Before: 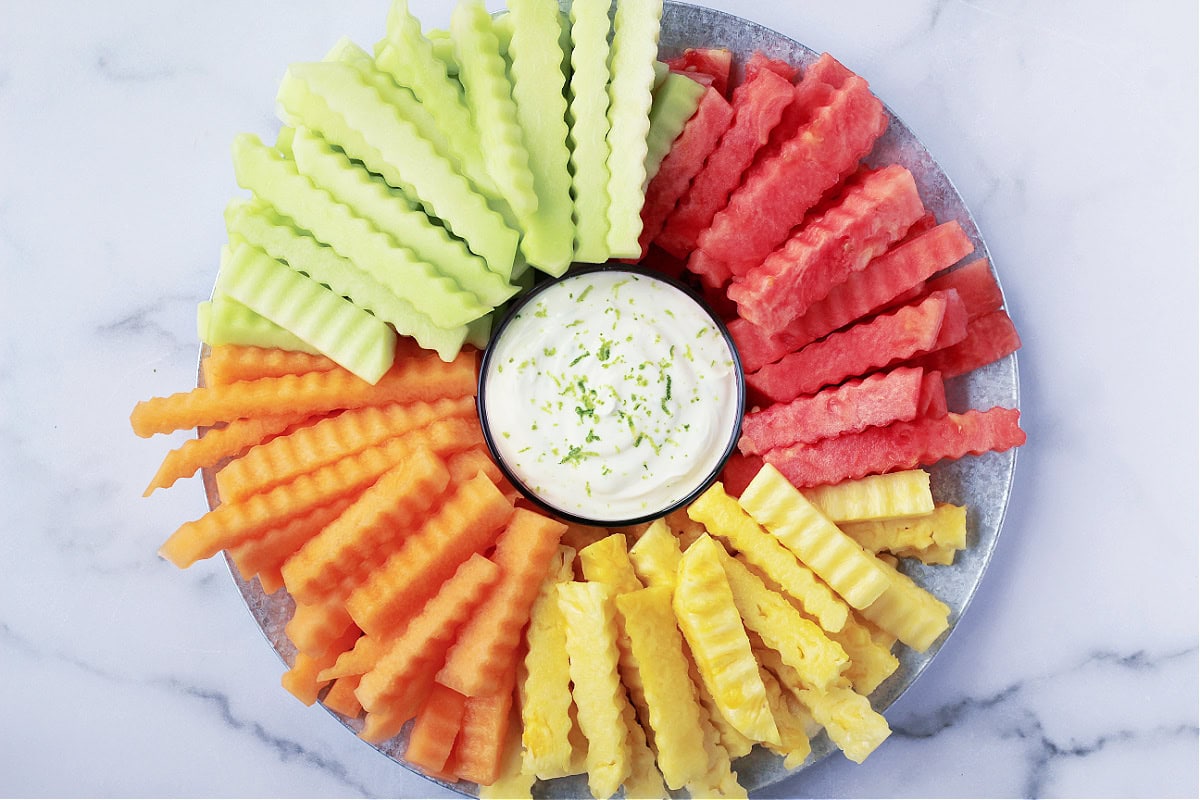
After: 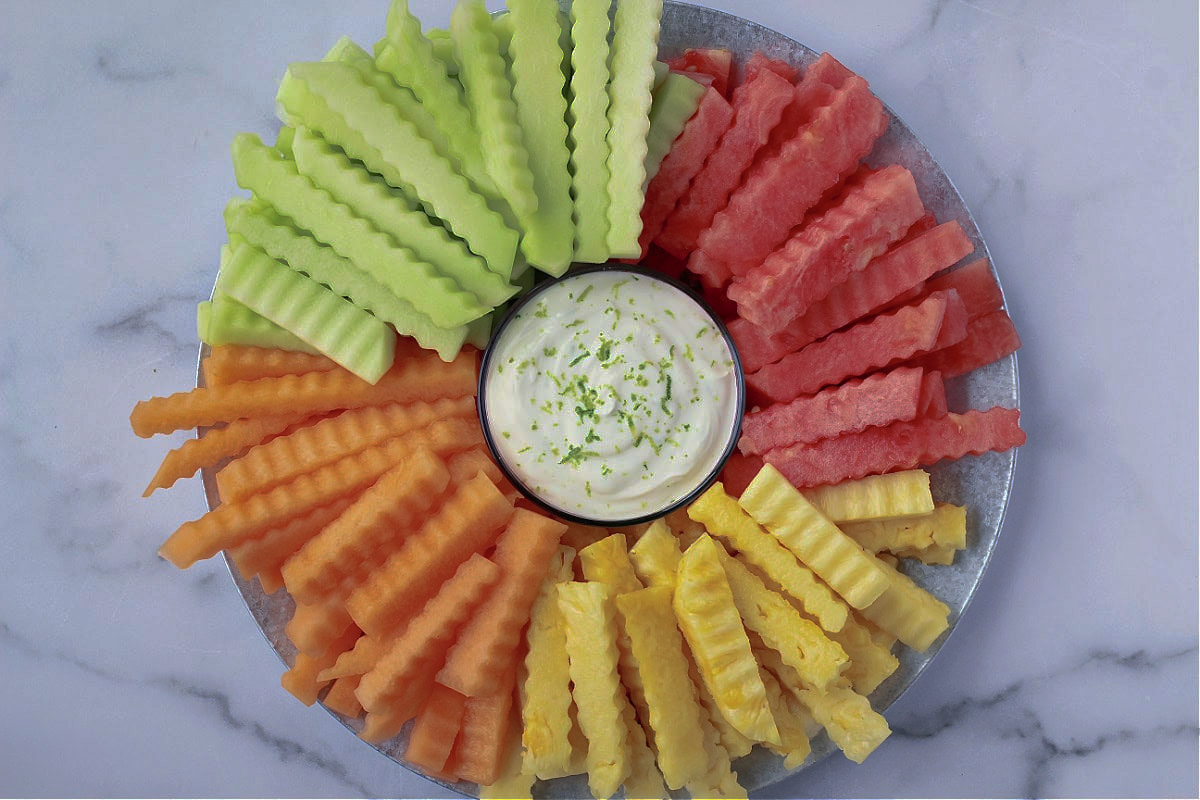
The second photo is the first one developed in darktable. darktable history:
base curve: curves: ch0 [(0, 0) (0.826, 0.587) (1, 1)], exposure shift 0.01, preserve colors none
shadows and highlights: on, module defaults
